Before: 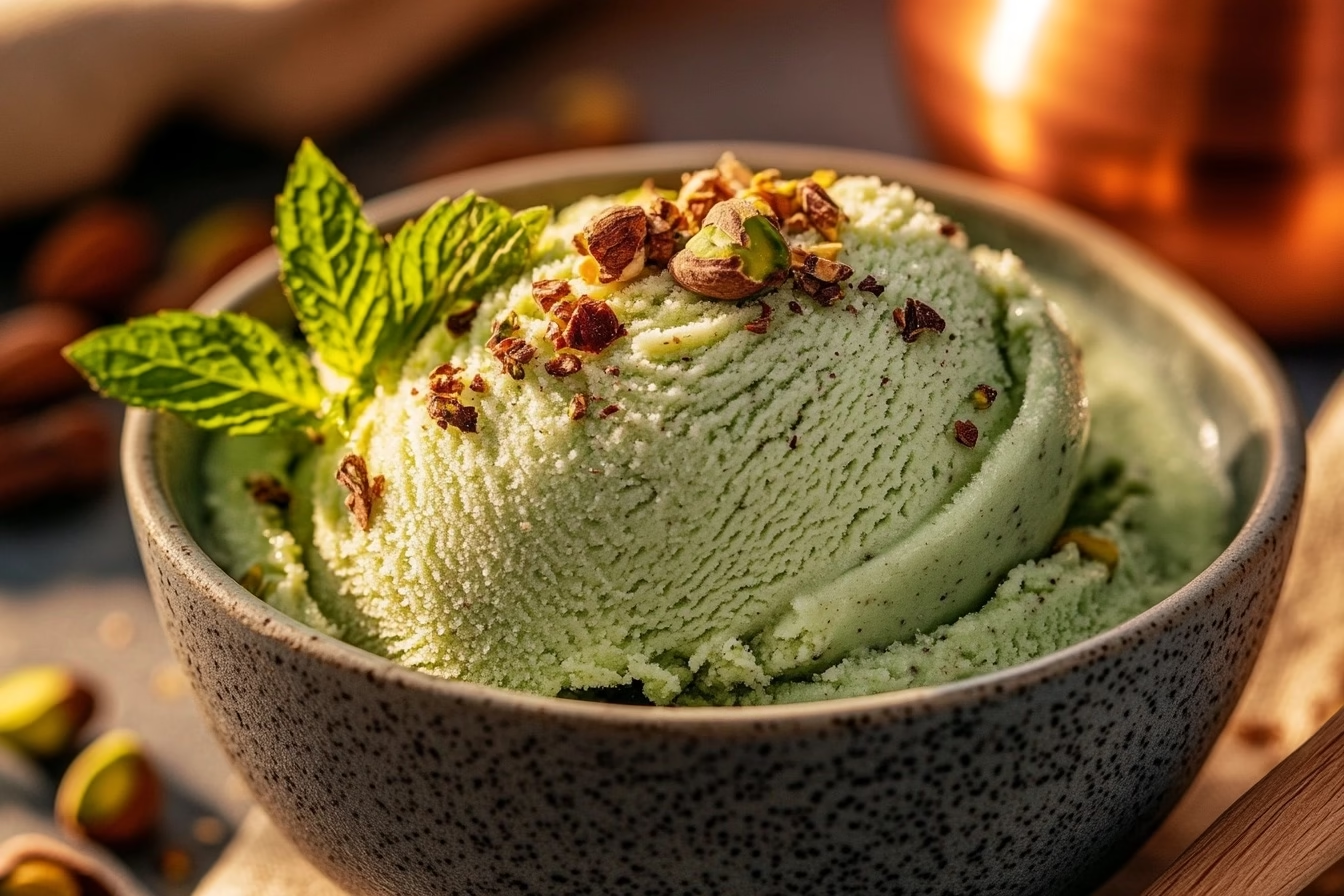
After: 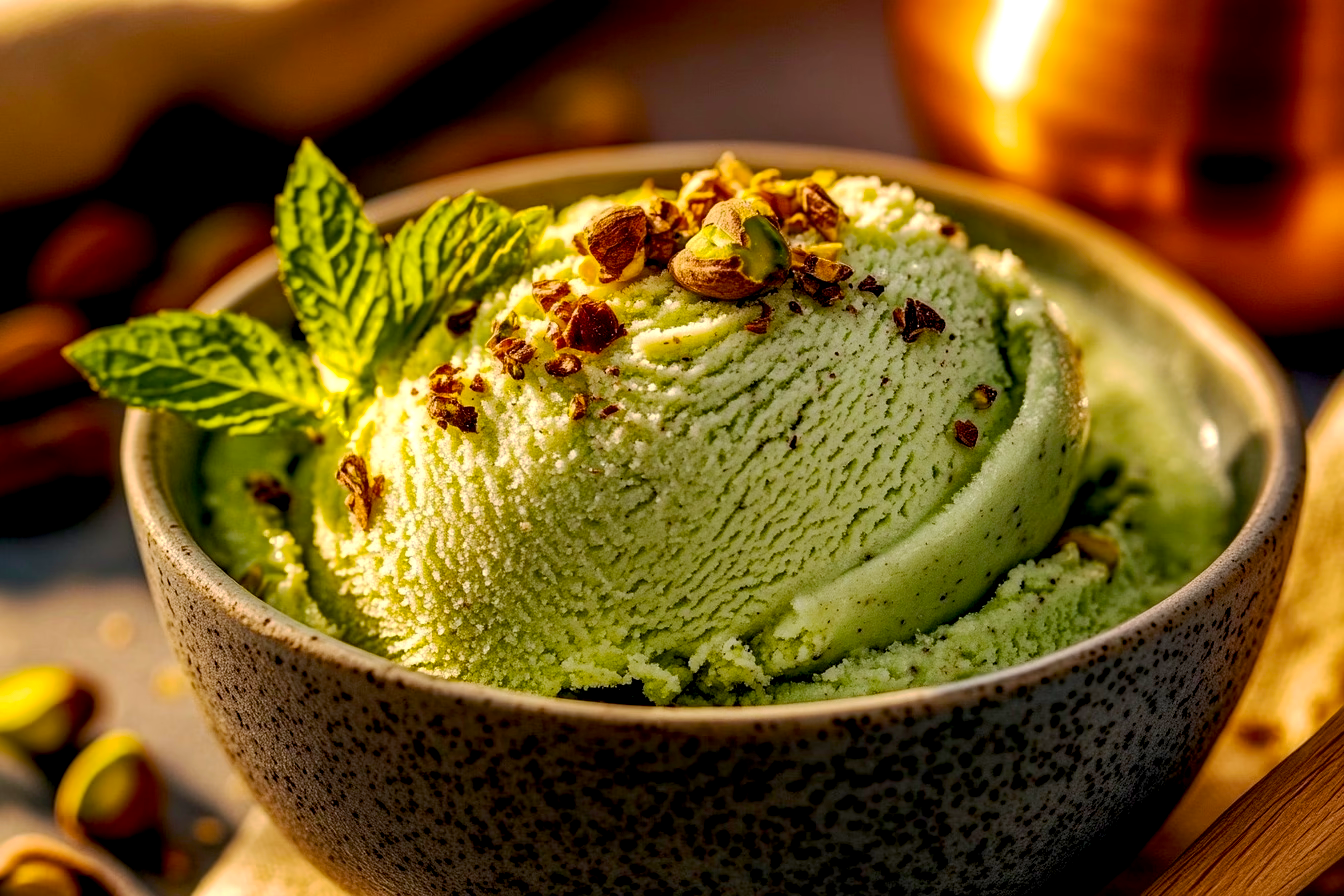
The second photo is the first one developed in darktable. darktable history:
exposure: black level correction 0.011, compensate exposure bias true, compensate highlight preservation false
color balance rgb: linear chroma grading › global chroma 14.589%, perceptual saturation grading › global saturation 25.861%, perceptual brilliance grading › global brilliance 14.668%, perceptual brilliance grading › shadows -35.468%, contrast -10.134%
base curve: curves: ch0 [(0, 0) (0.235, 0.266) (0.503, 0.496) (0.786, 0.72) (1, 1)], preserve colors none
